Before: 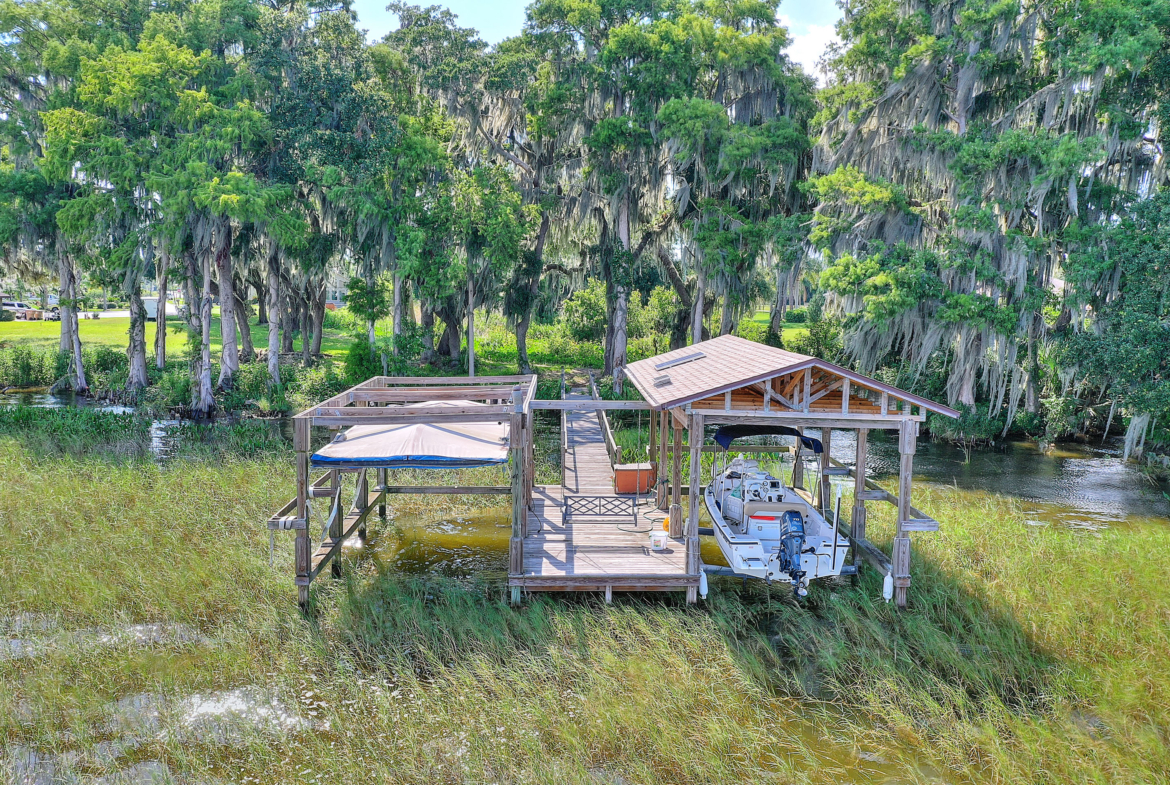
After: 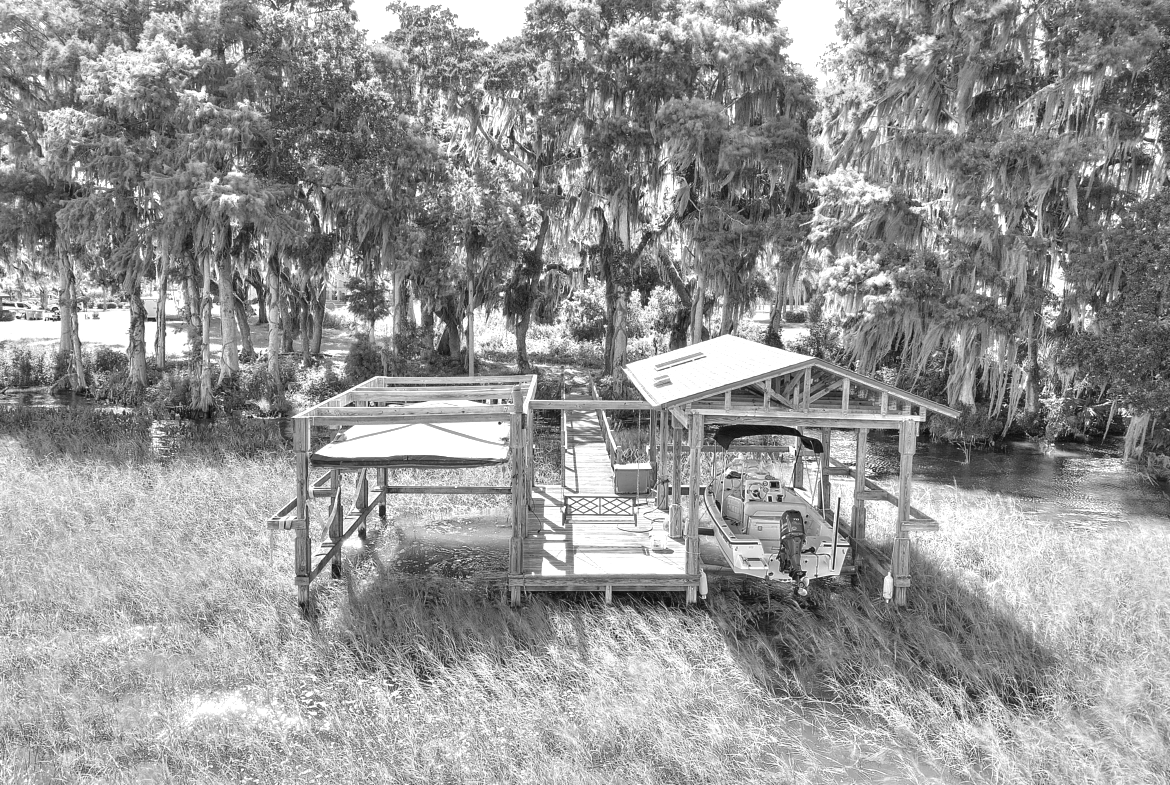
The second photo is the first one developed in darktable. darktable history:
color zones: curves: ch0 [(0.002, 0.593) (0.143, 0.417) (0.285, 0.541) (0.455, 0.289) (0.608, 0.327) (0.727, 0.283) (0.869, 0.571) (1, 0.603)]; ch1 [(0, 0) (0.143, 0) (0.286, 0) (0.429, 0) (0.571, 0) (0.714, 0) (0.857, 0)]
velvia: on, module defaults
exposure: black level correction 0, exposure 0.7 EV, compensate exposure bias true, compensate highlight preservation false
